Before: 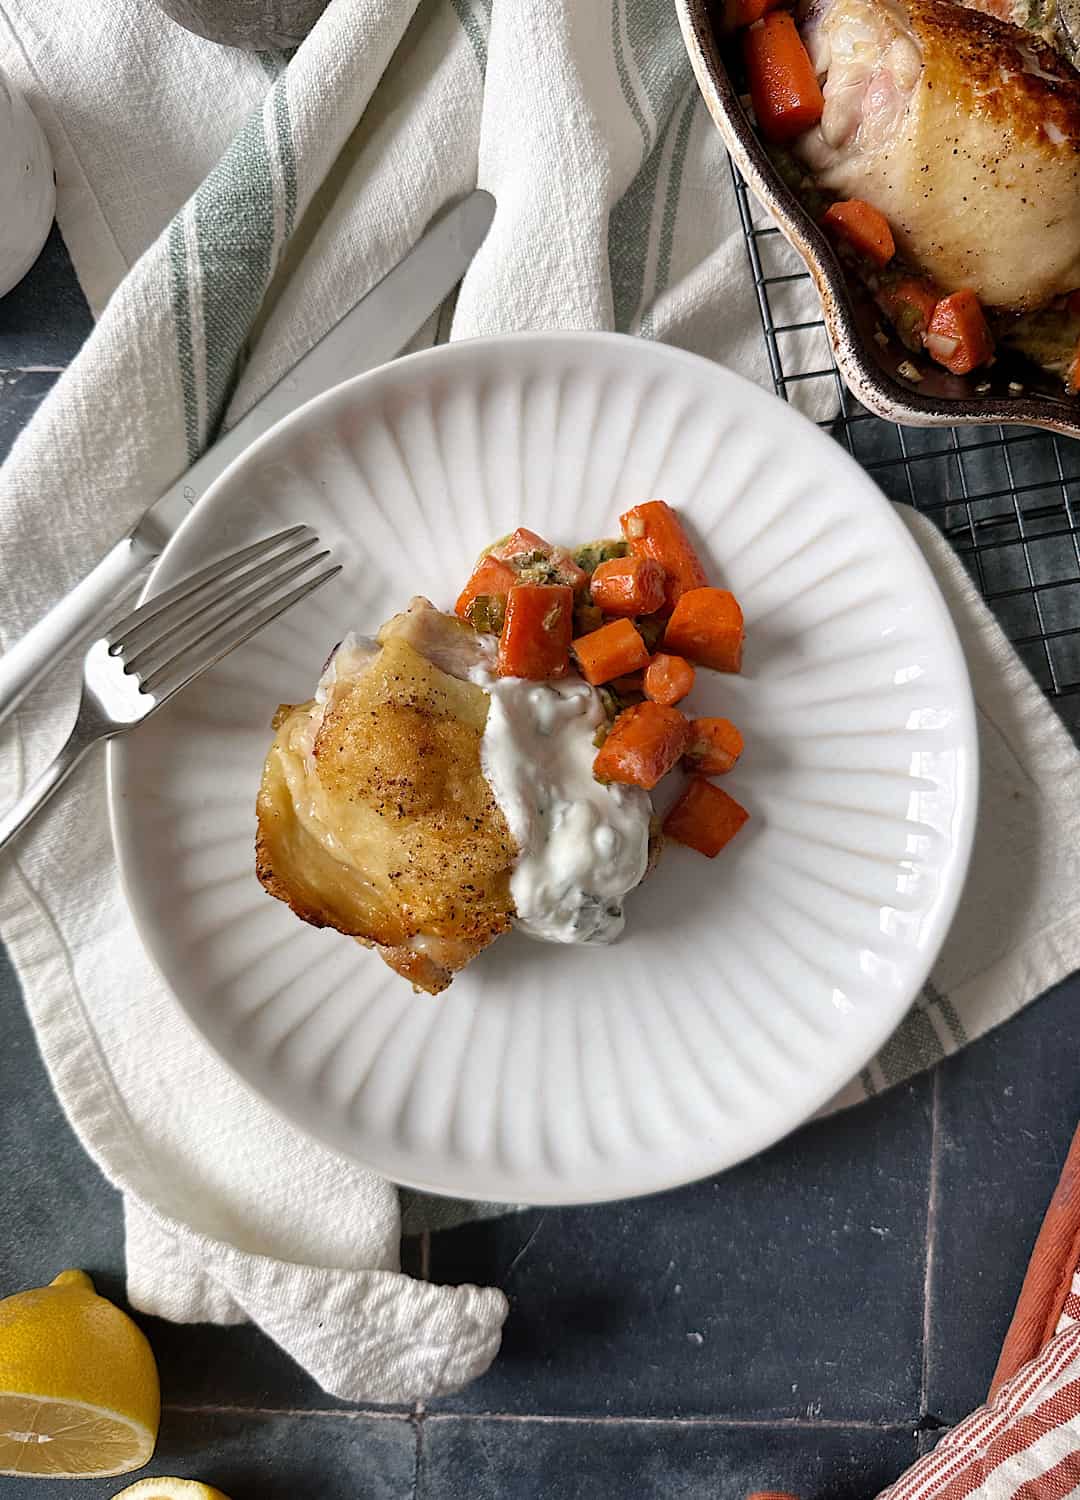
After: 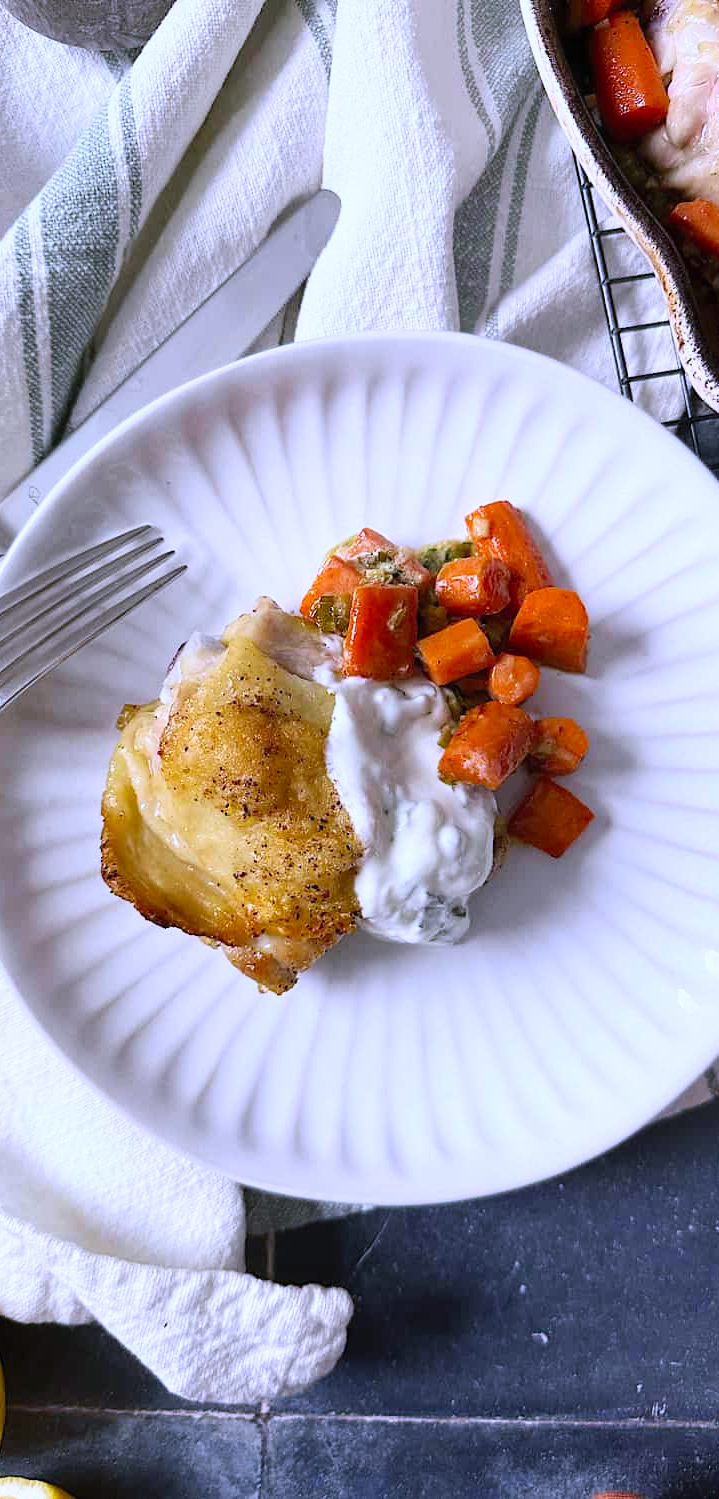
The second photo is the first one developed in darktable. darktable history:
color correction: highlights a* 7.34, highlights b* 4.37
contrast brightness saturation: contrast 0.2, brightness 0.16, saturation 0.22
bloom: size 3%, threshold 100%, strength 0%
white balance: red 0.871, blue 1.249
crop and rotate: left 14.436%, right 18.898%
